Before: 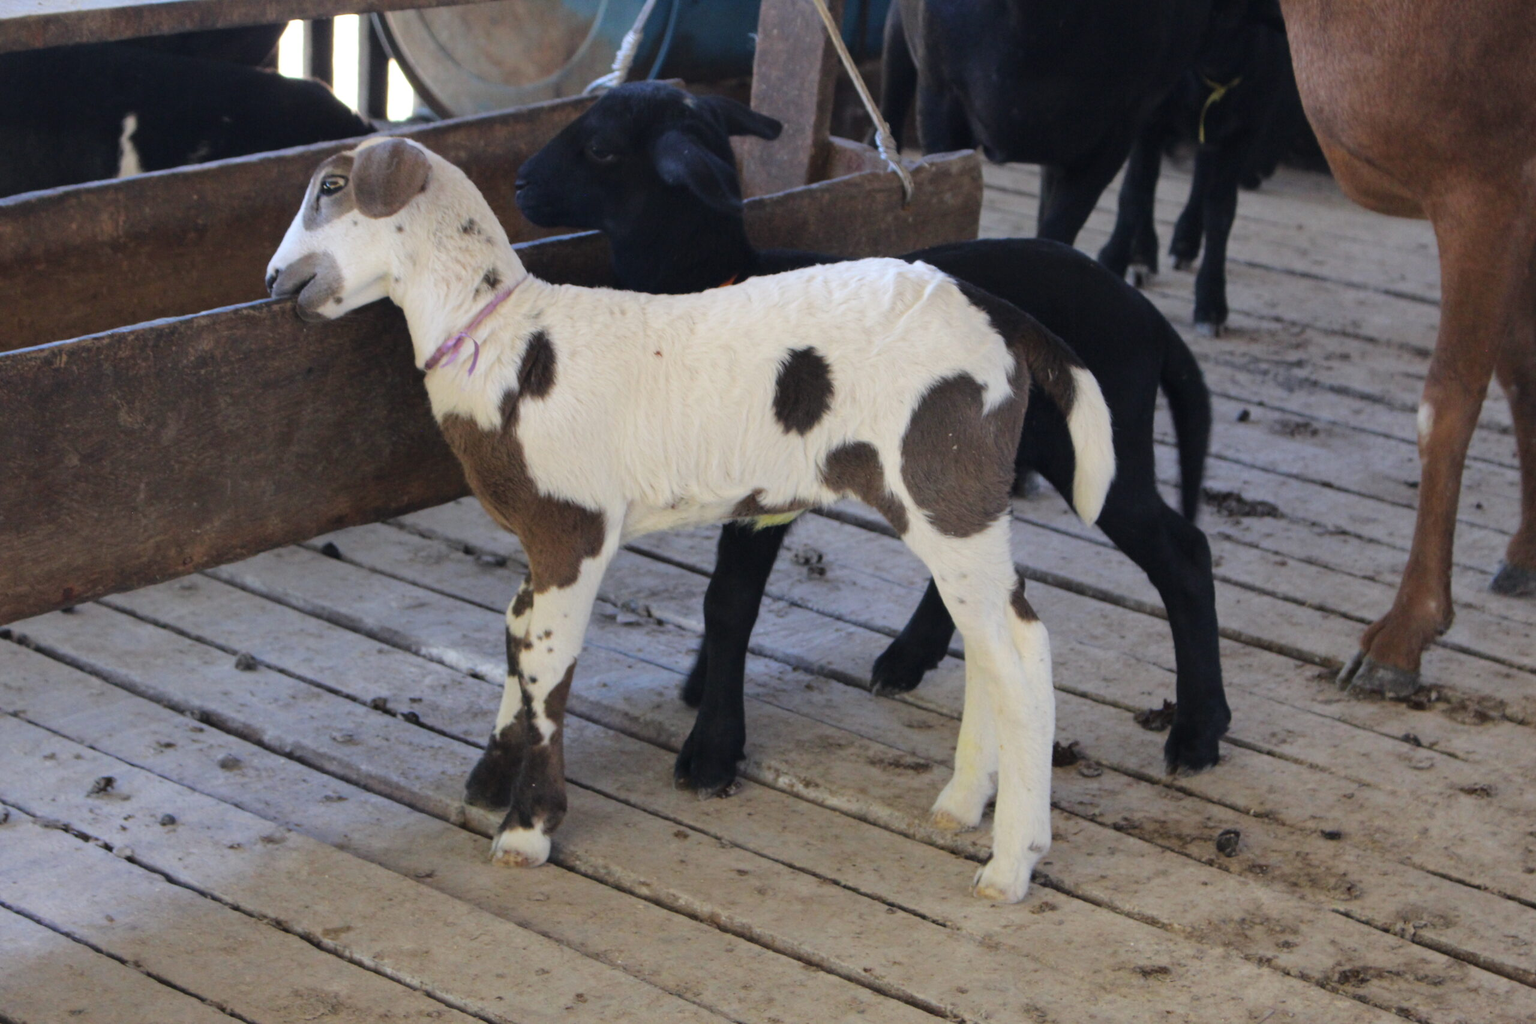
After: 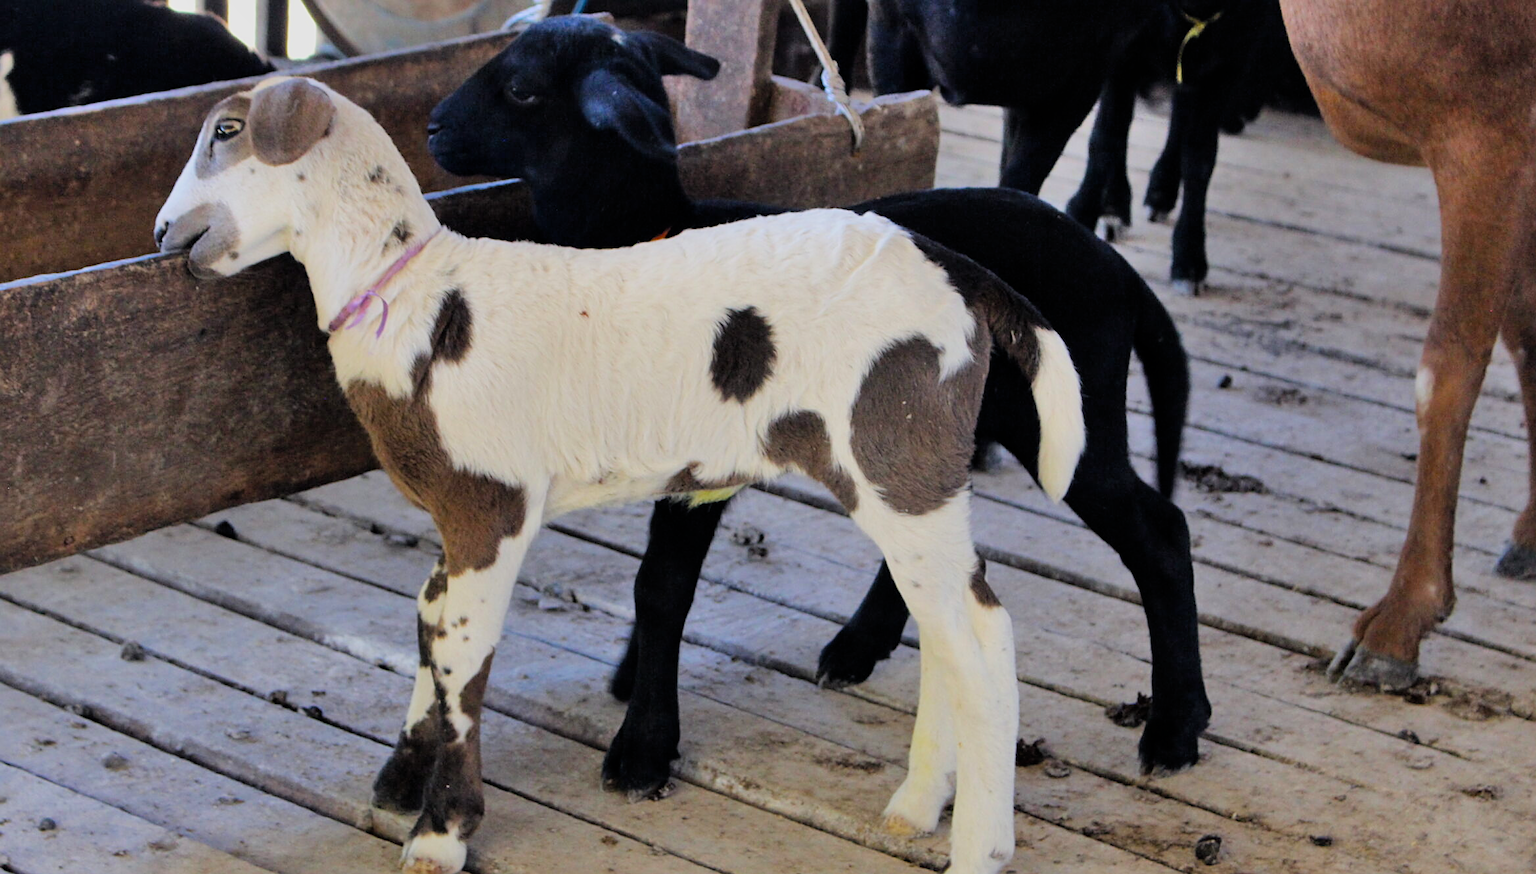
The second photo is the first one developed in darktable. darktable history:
exposure: black level correction 0.003, exposure 0.383 EV, compensate highlight preservation false
crop: left 8.155%, top 6.611%, bottom 15.385%
contrast brightness saturation: contrast 0.05
local contrast: mode bilateral grid, contrast 10, coarseness 25, detail 110%, midtone range 0.2
shadows and highlights: low approximation 0.01, soften with gaussian
sharpen: on, module defaults
filmic rgb: black relative exposure -7.75 EV, white relative exposure 4.4 EV, threshold 3 EV, hardness 3.76, latitude 38.11%, contrast 0.966, highlights saturation mix 10%, shadows ↔ highlights balance 4.59%, color science v4 (2020), enable highlight reconstruction true
